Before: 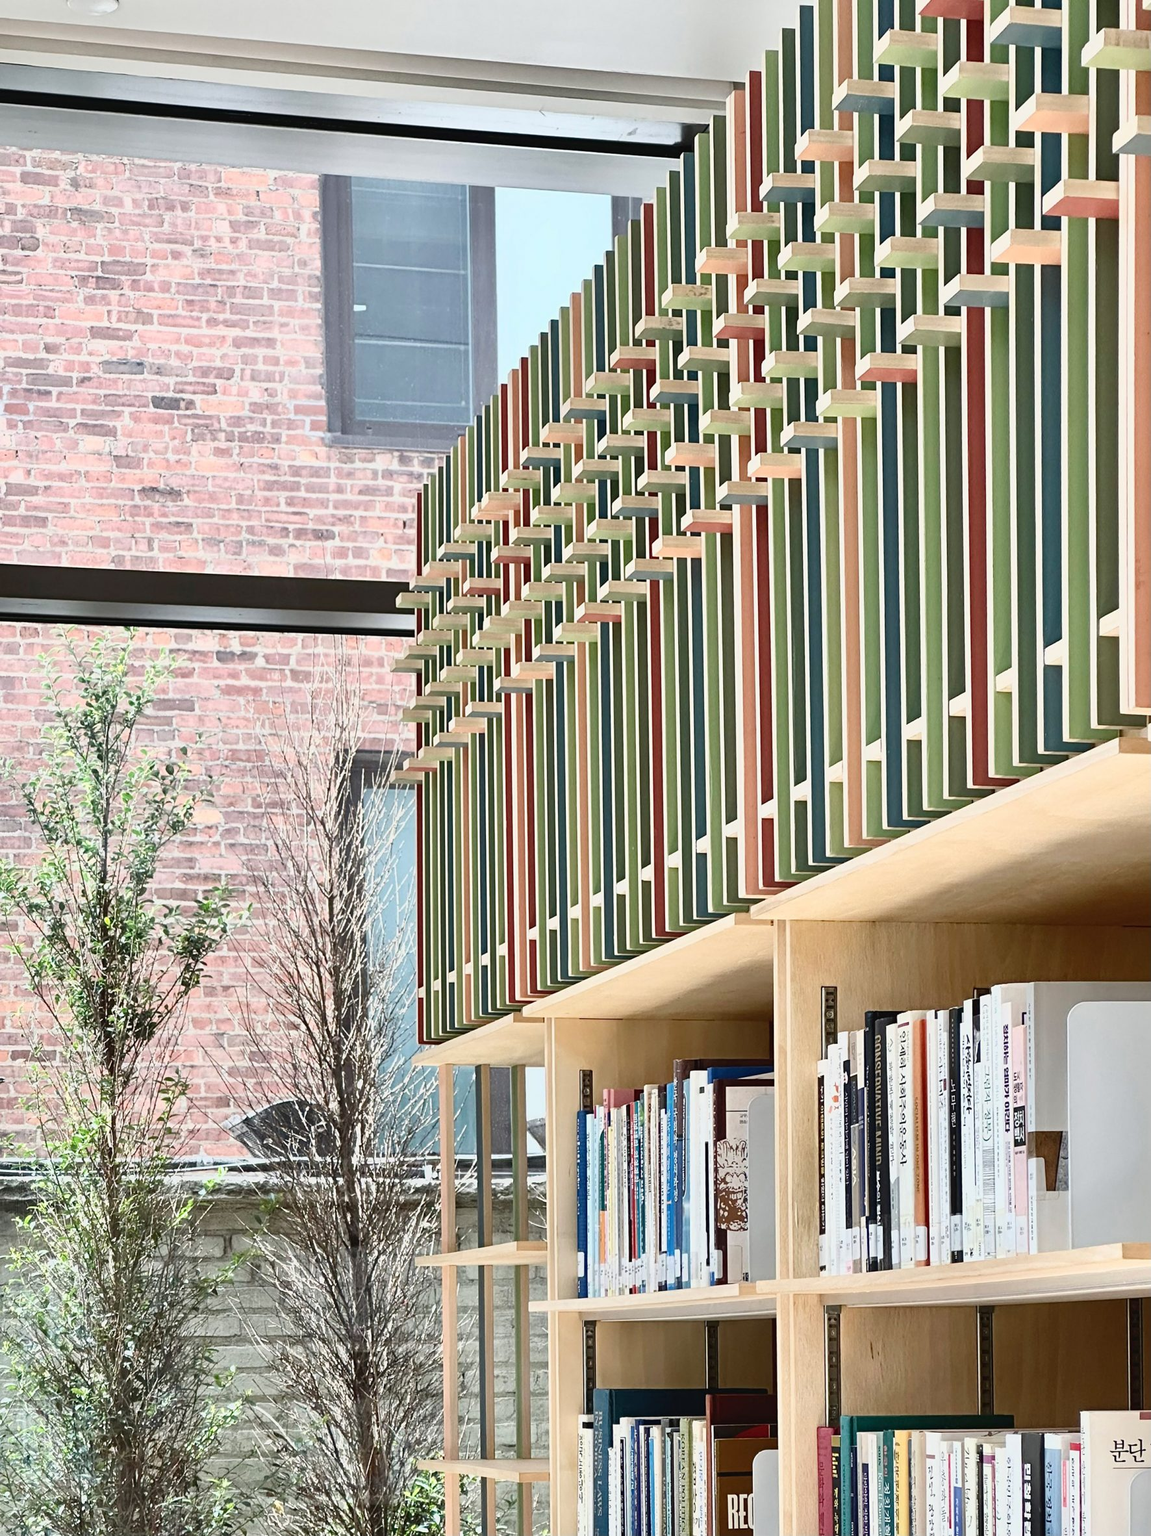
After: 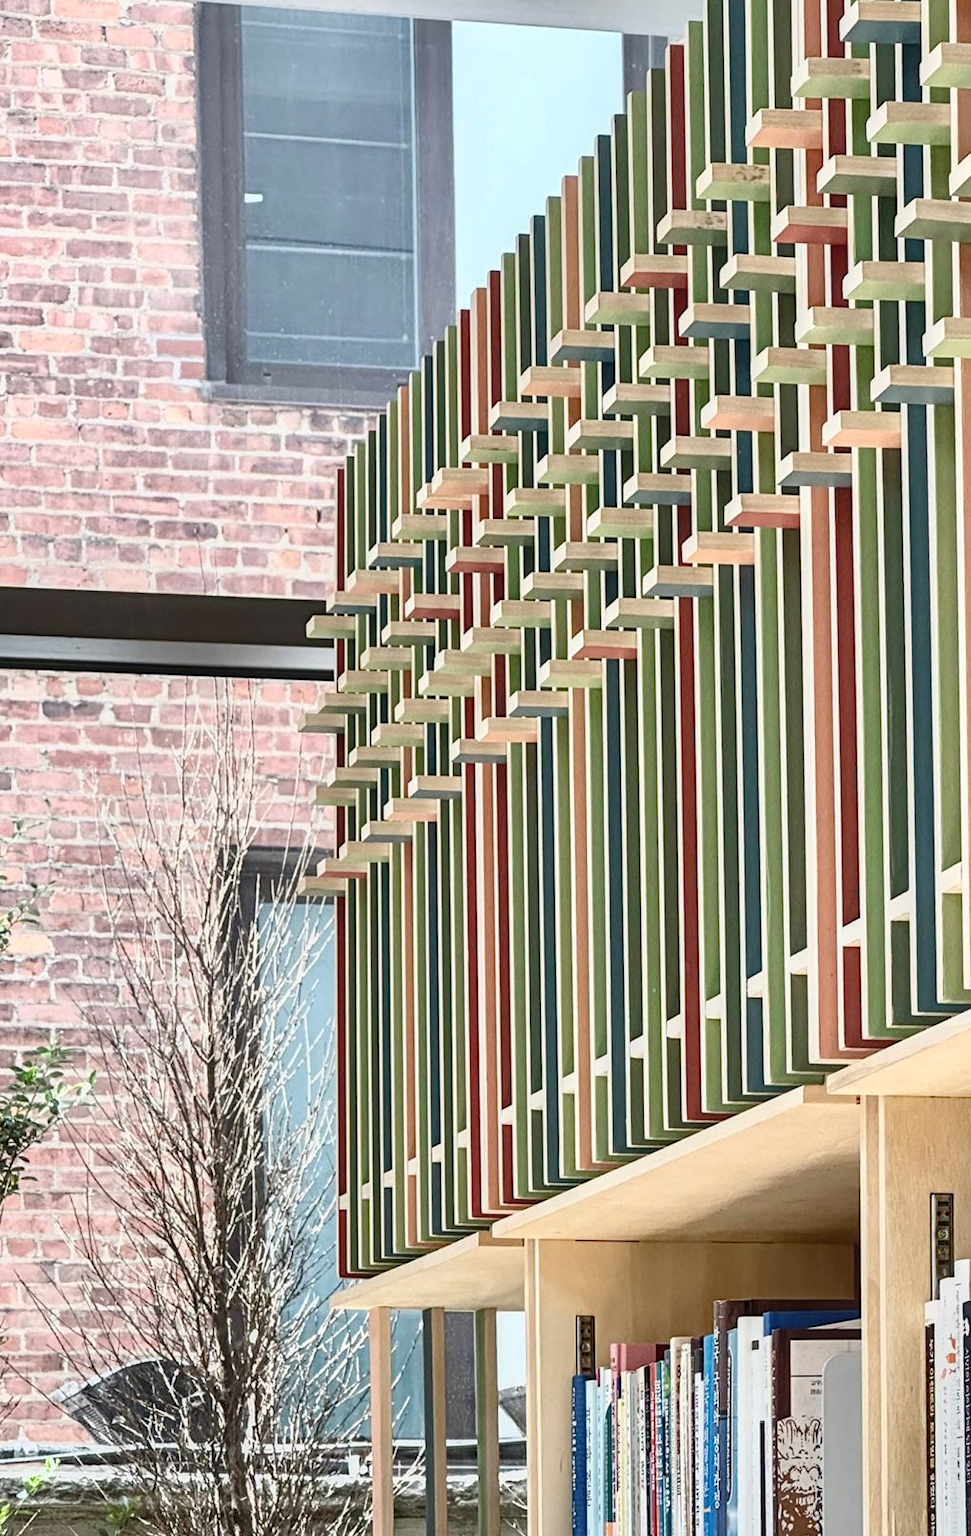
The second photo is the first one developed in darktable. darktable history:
local contrast: on, module defaults
crop: left 16.256%, top 11.253%, right 26.13%, bottom 20.556%
